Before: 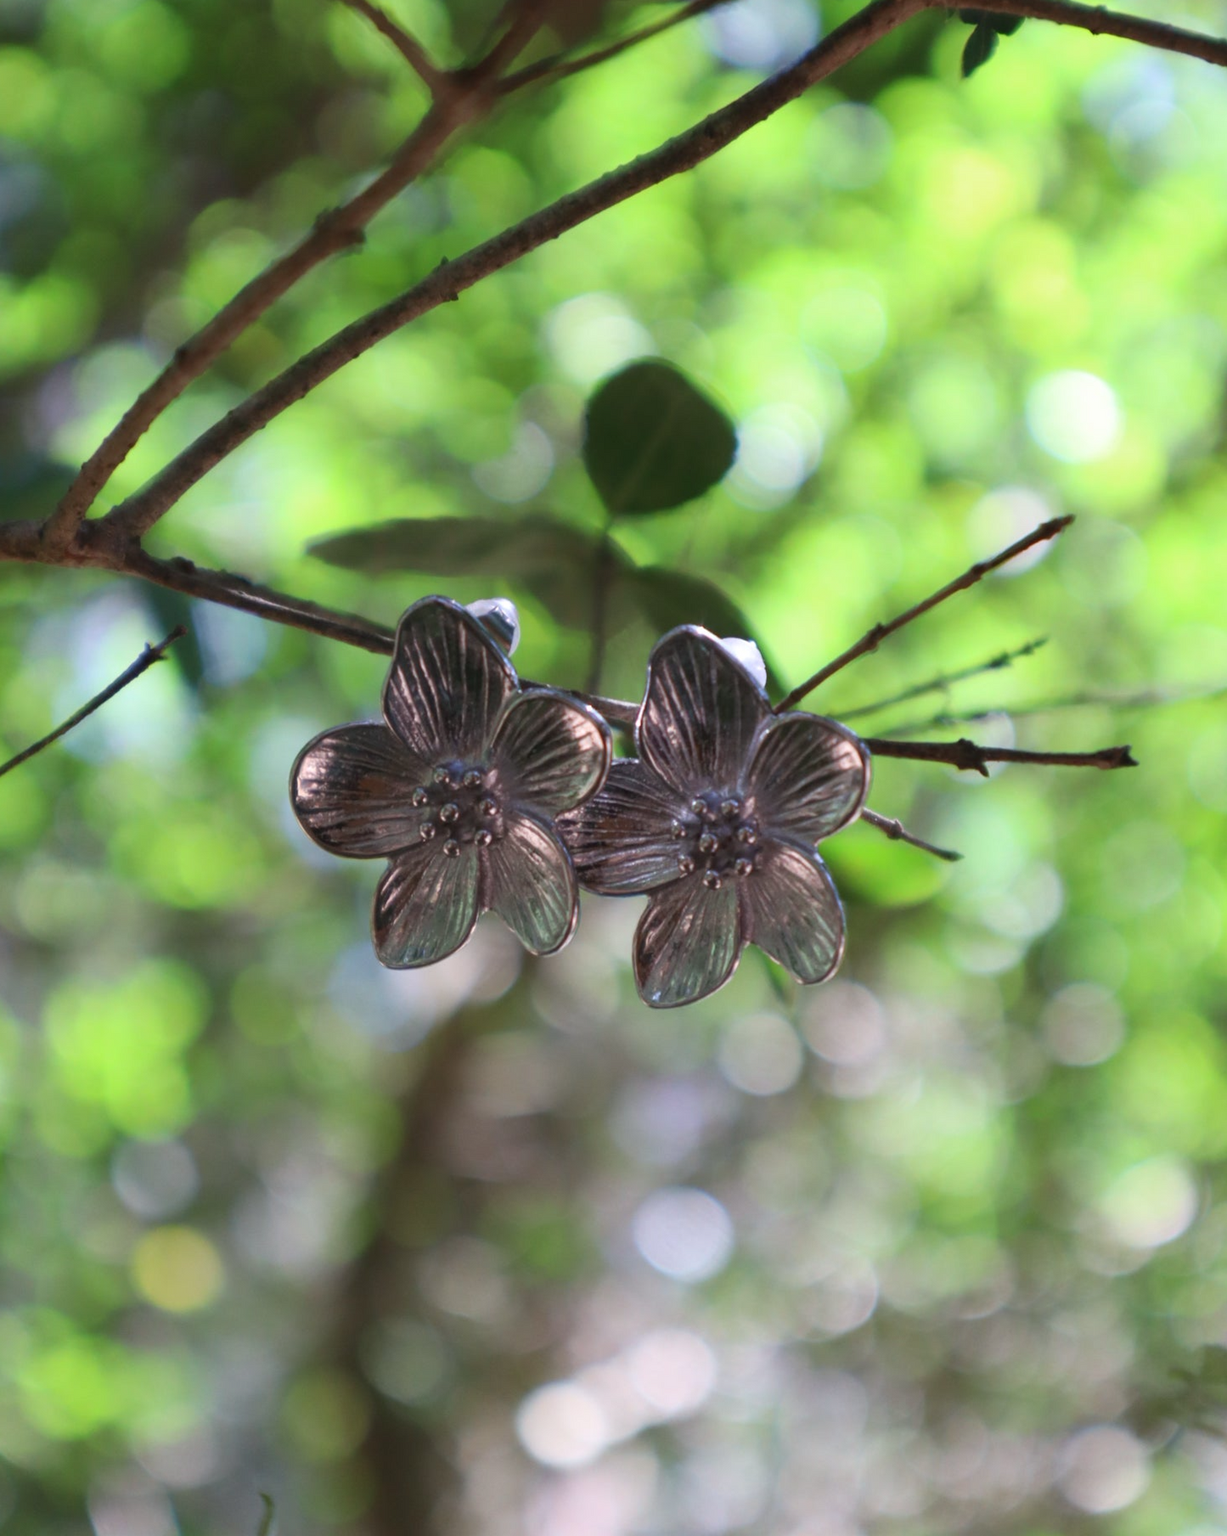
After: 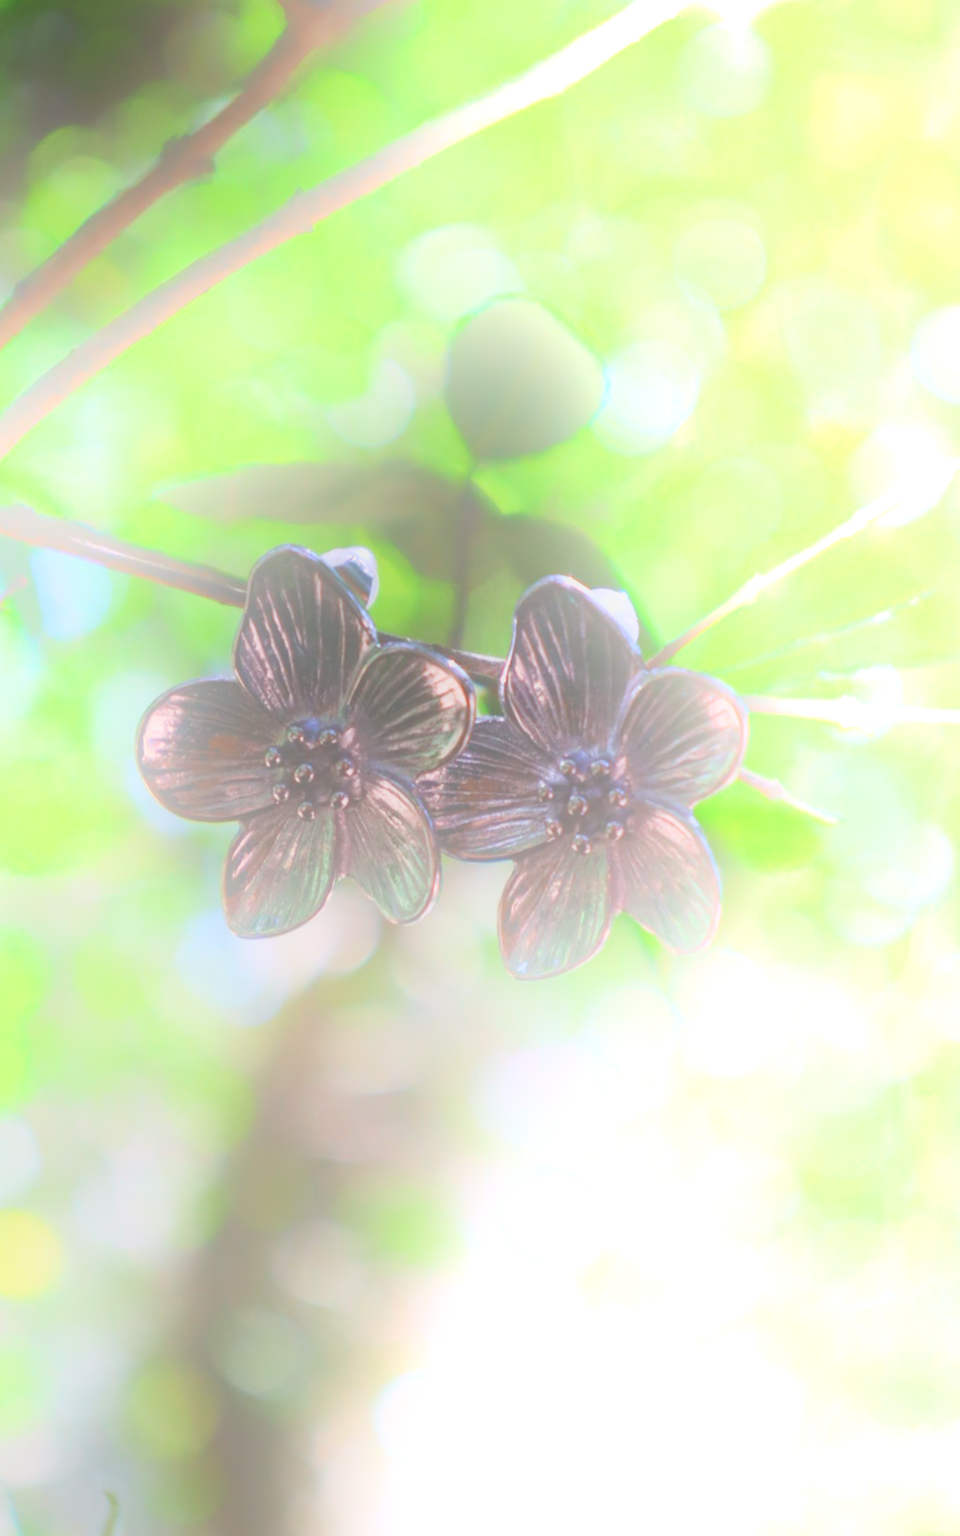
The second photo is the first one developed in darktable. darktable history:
filmic rgb: black relative exposure -6.98 EV, white relative exposure 5.63 EV, hardness 2.86
bloom: size 25%, threshold 5%, strength 90%
crop and rotate: left 13.15%, top 5.251%, right 12.609%
contrast brightness saturation: contrast 0.19, brightness -0.11, saturation 0.21
